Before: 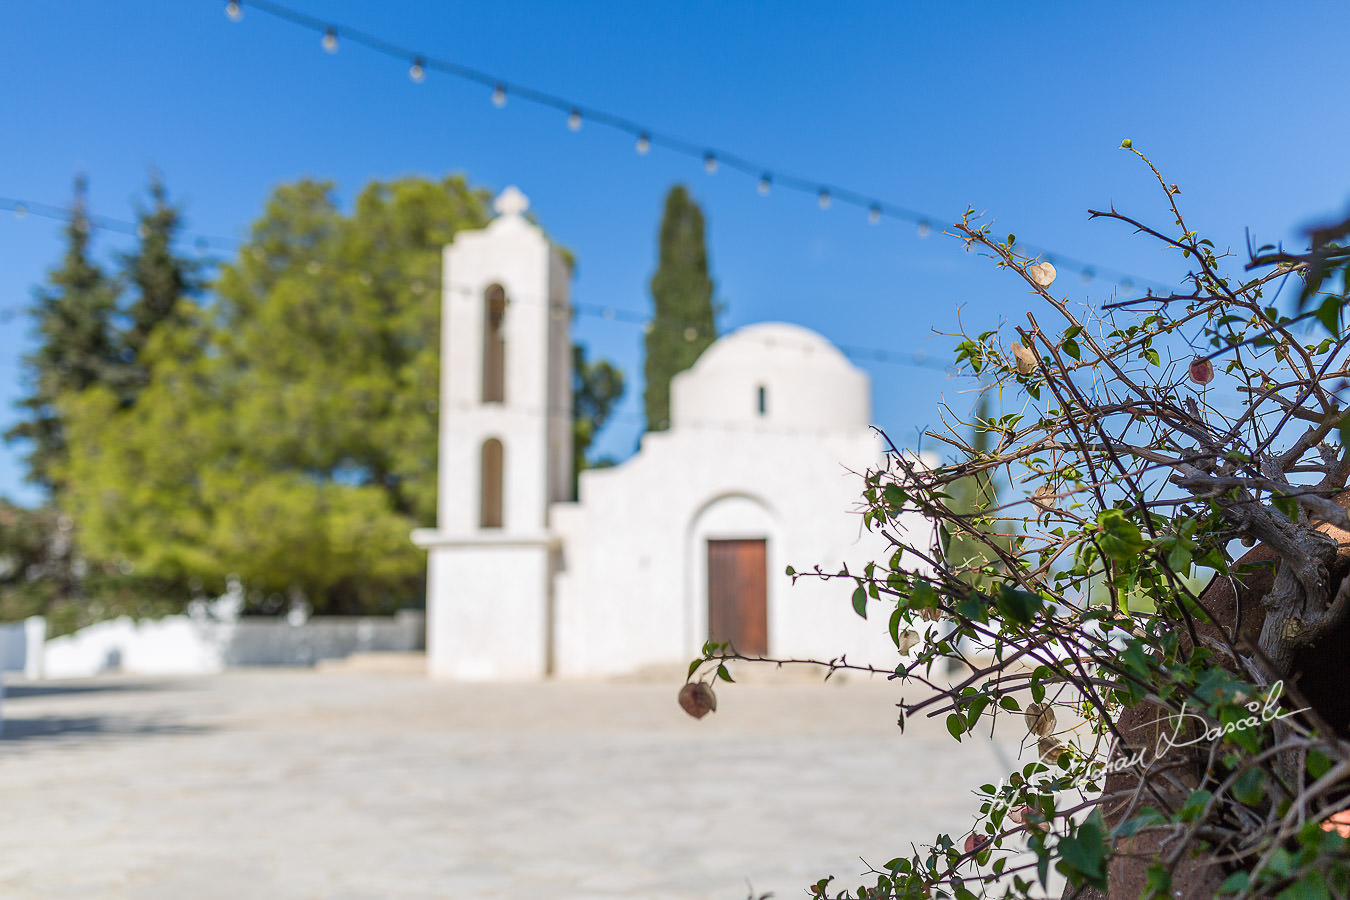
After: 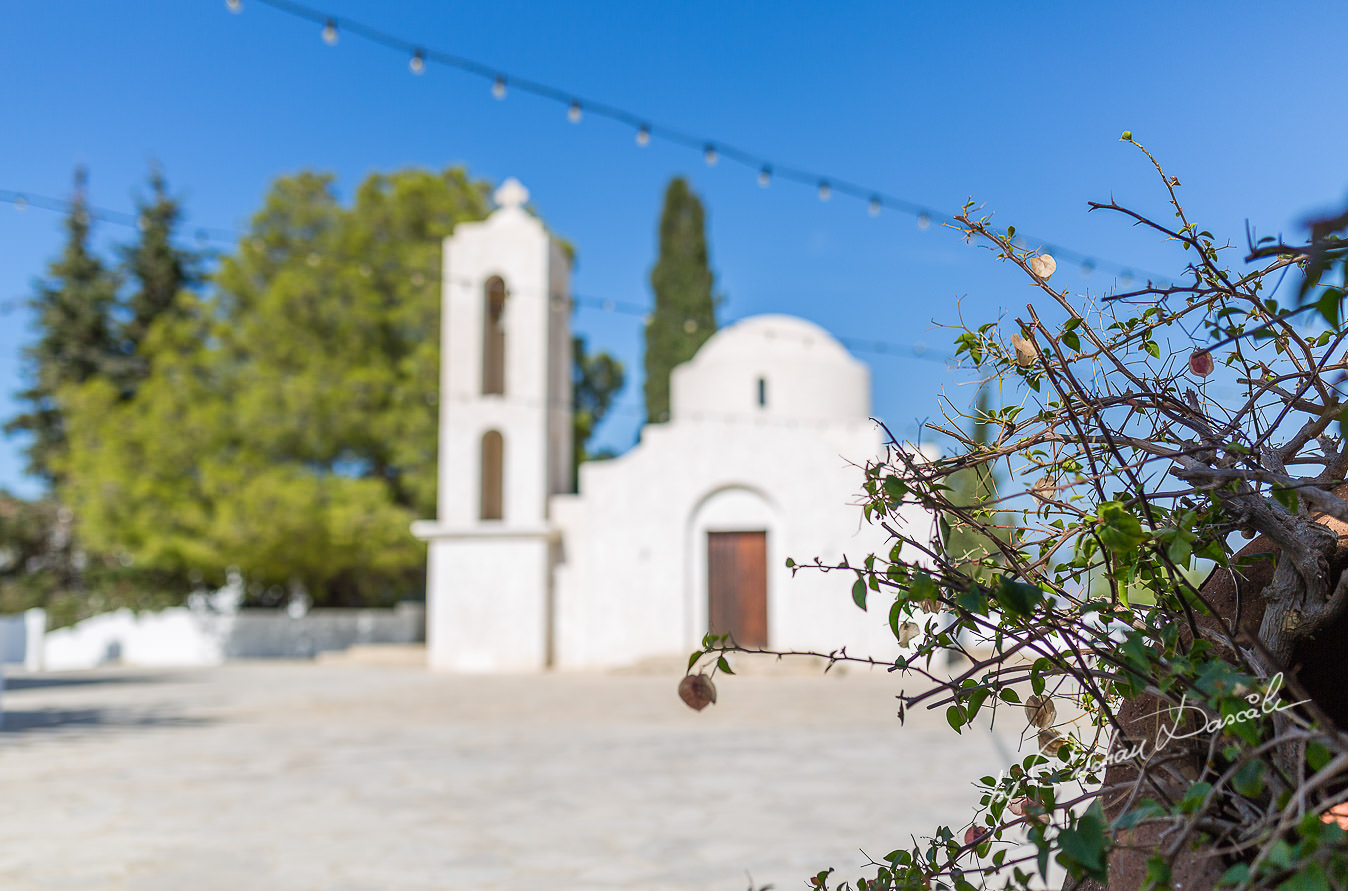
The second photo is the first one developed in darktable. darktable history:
crop: top 0.947%, right 0.117%
